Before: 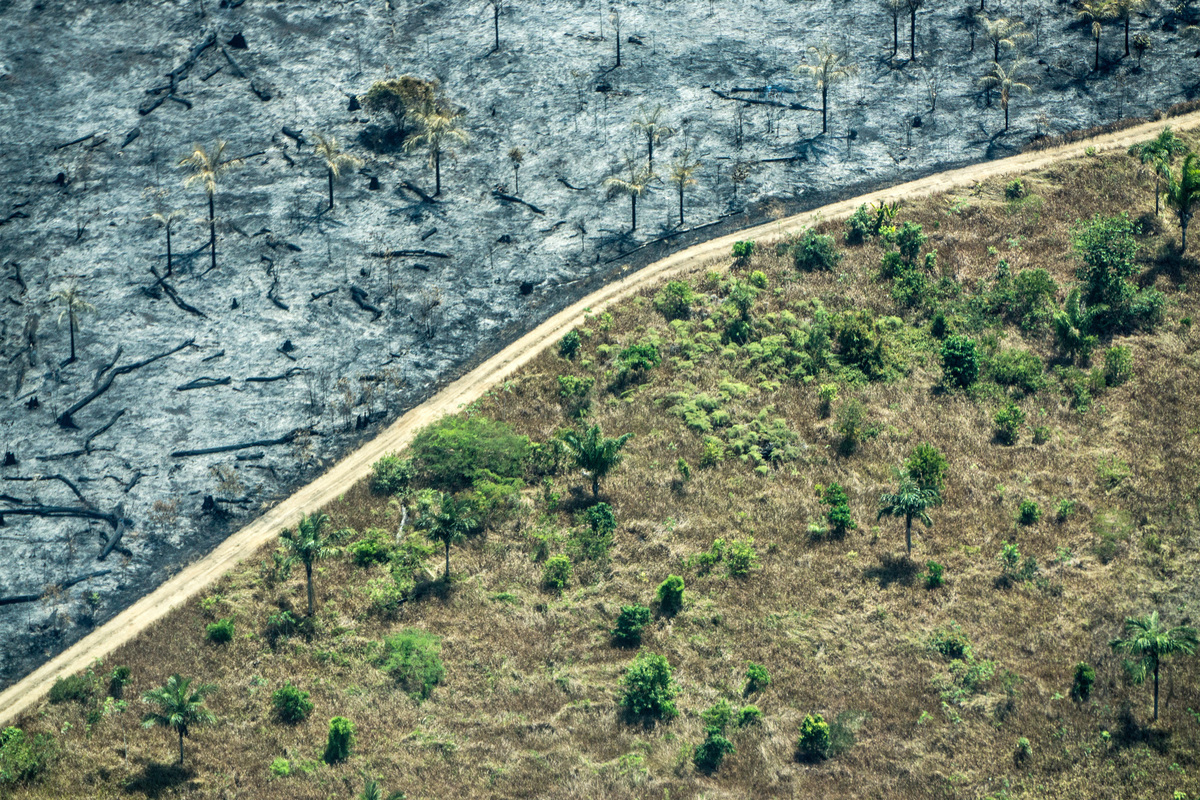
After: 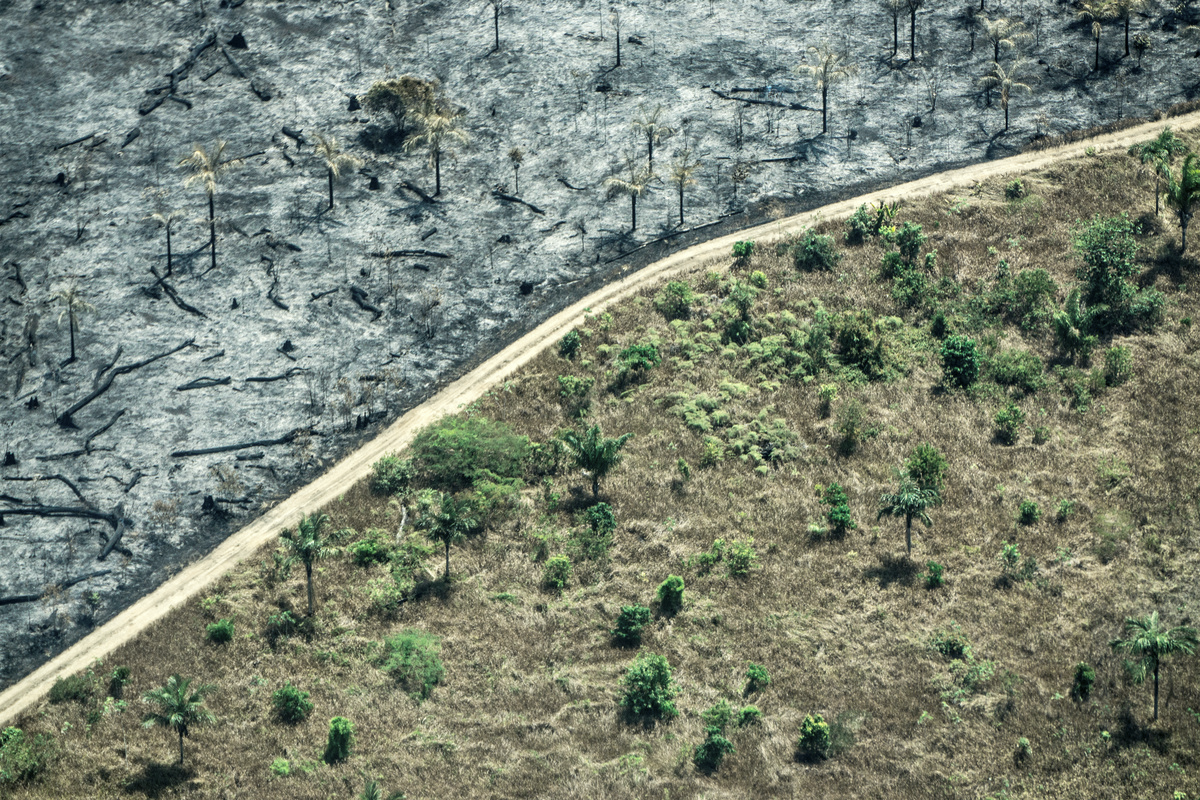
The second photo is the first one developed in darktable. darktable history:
tone curve: curves: ch1 [(0, 0) (0.173, 0.145) (0.467, 0.477) (0.808, 0.611) (1, 1)]; ch2 [(0, 0) (0.255, 0.314) (0.498, 0.509) (0.694, 0.64) (1, 1)], color space Lab, independent channels, preserve colors none
